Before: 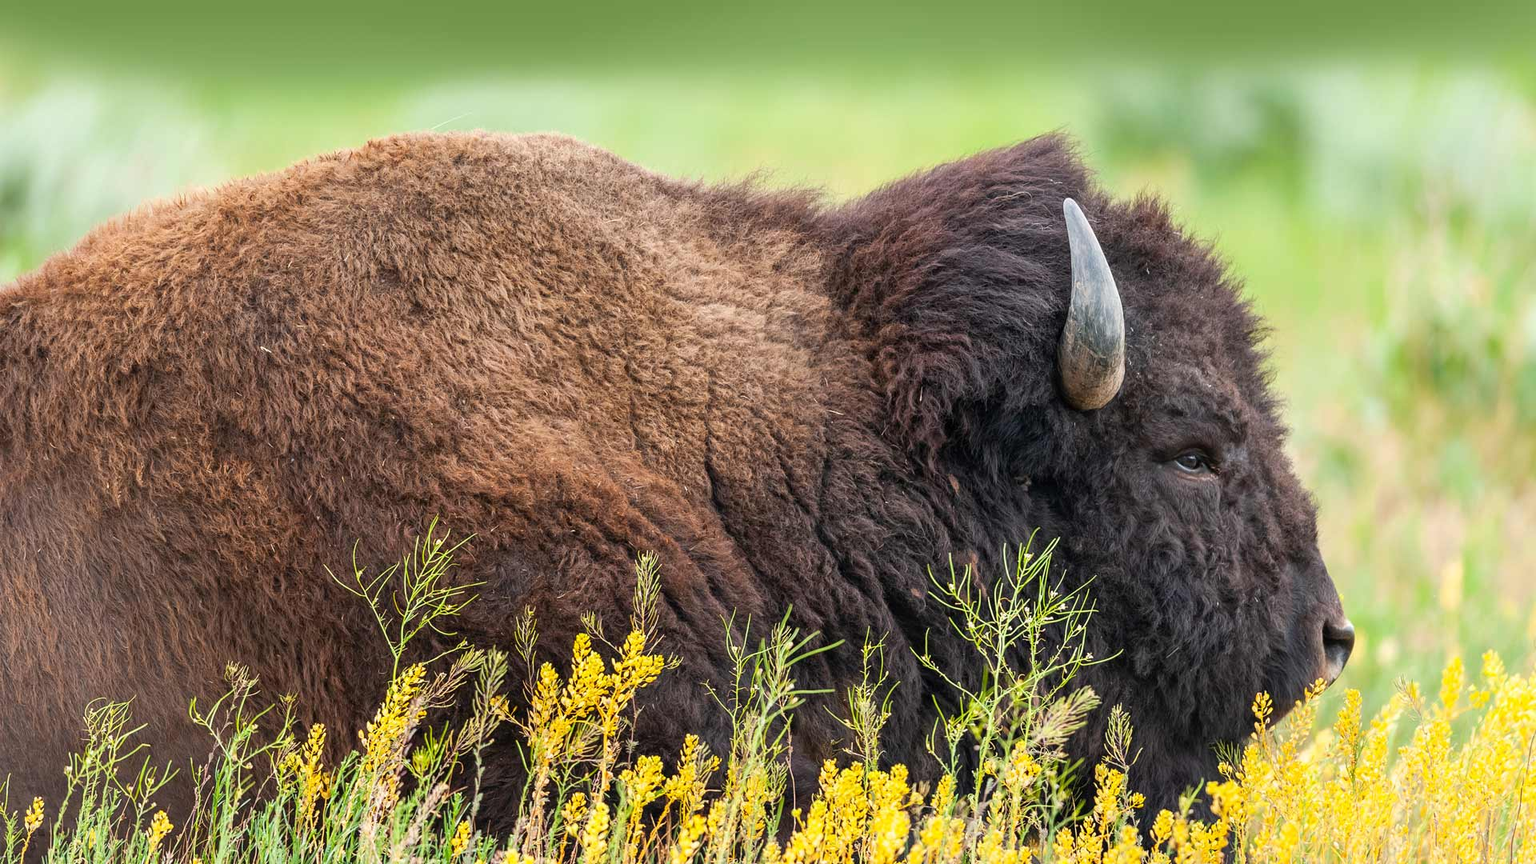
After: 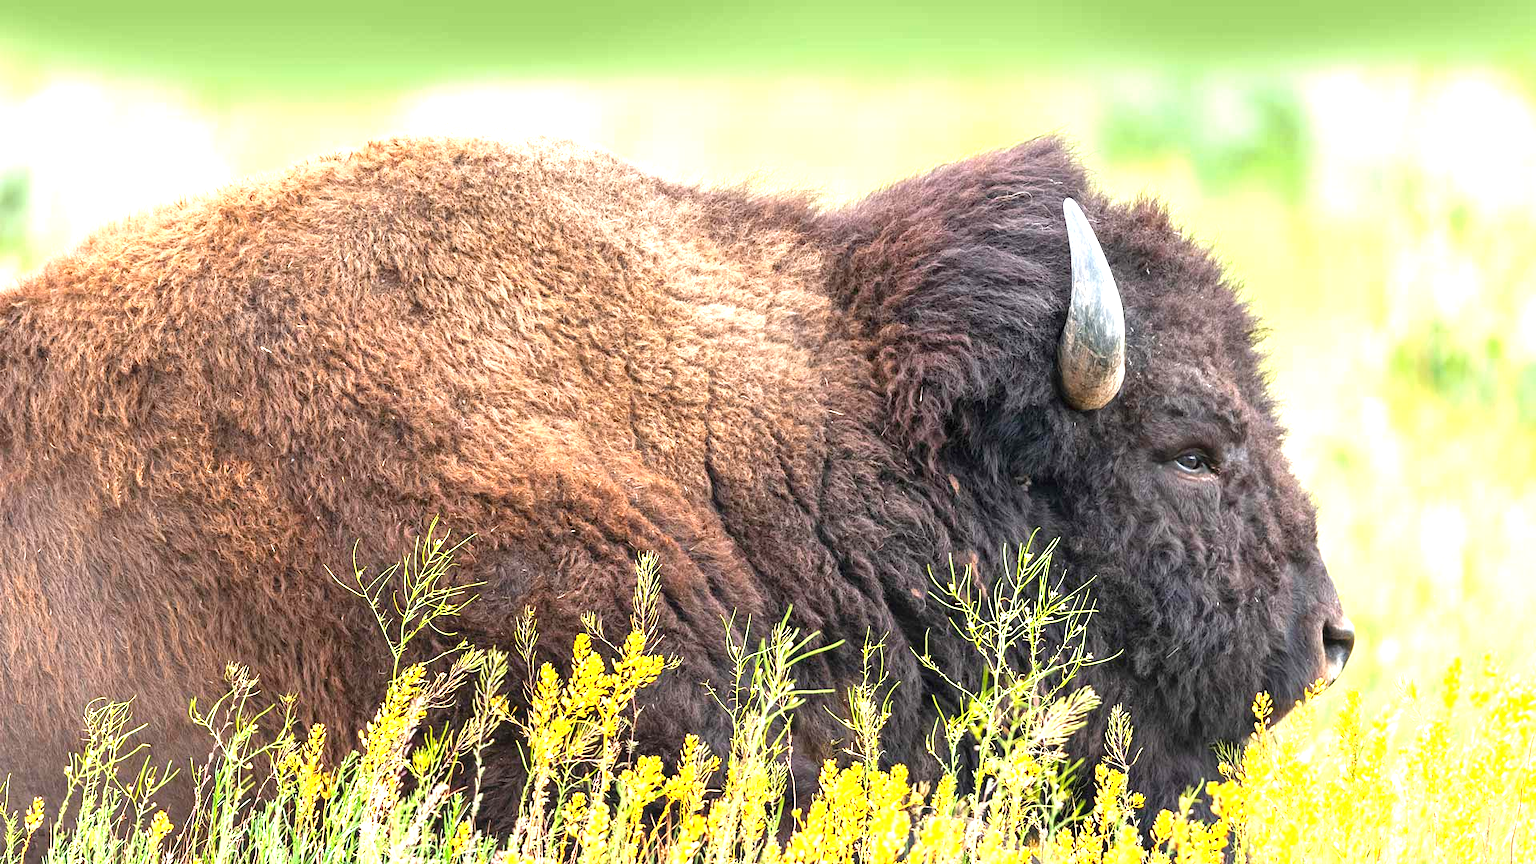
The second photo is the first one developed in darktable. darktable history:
exposure: black level correction 0, exposure 1.2 EV, compensate exposure bias true, compensate highlight preservation false
base curve: preserve colors none
